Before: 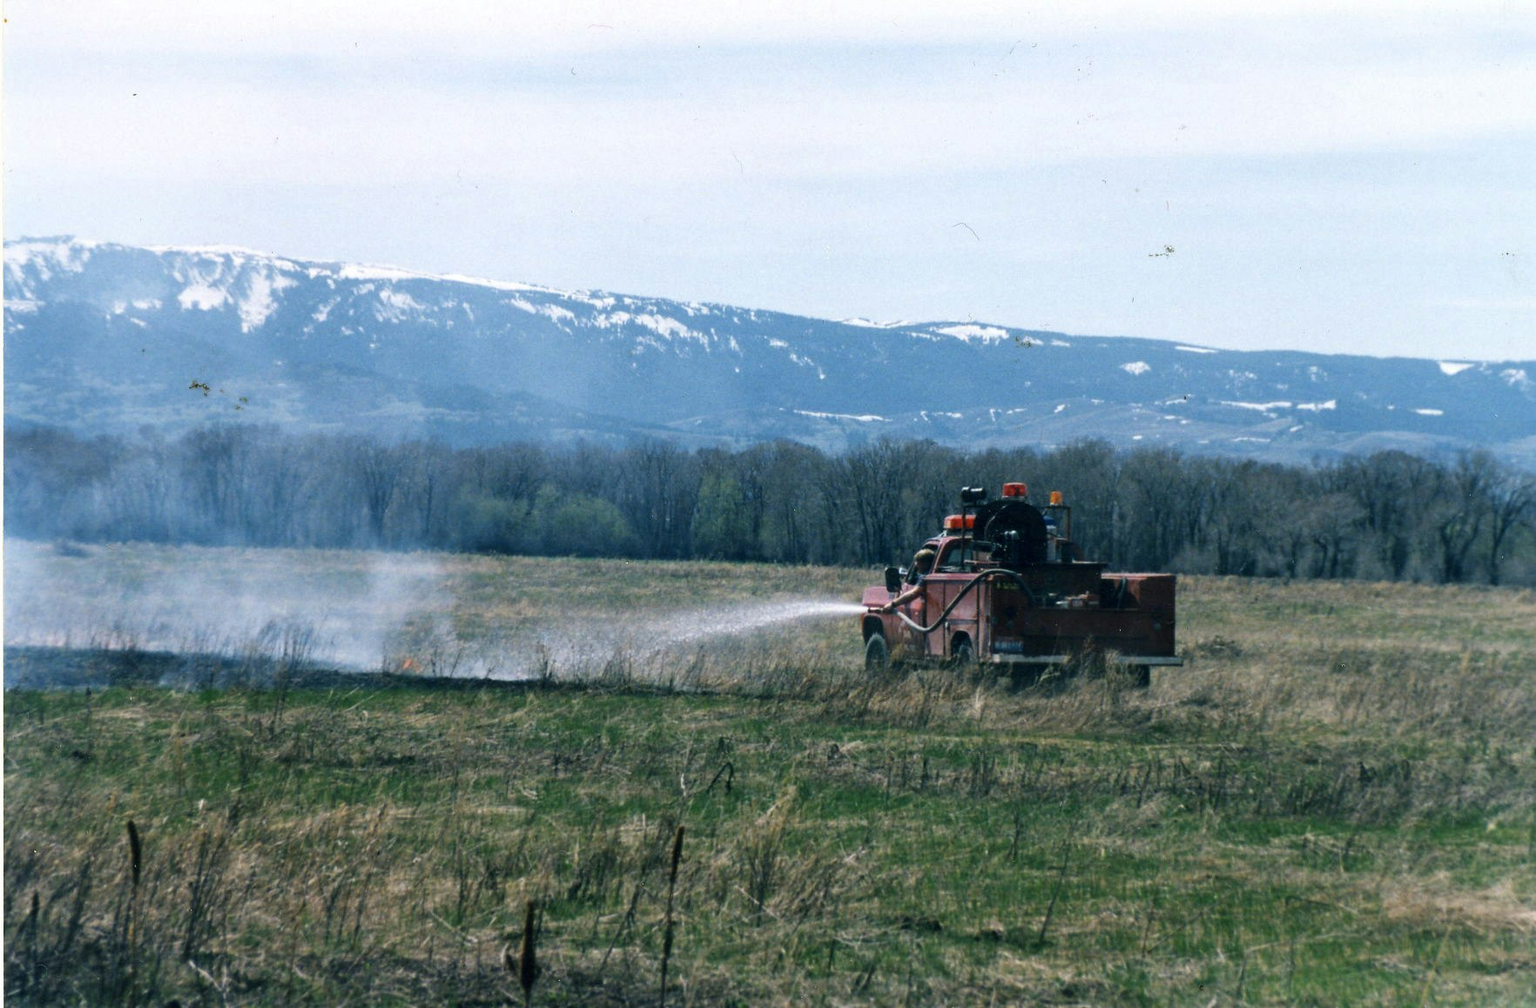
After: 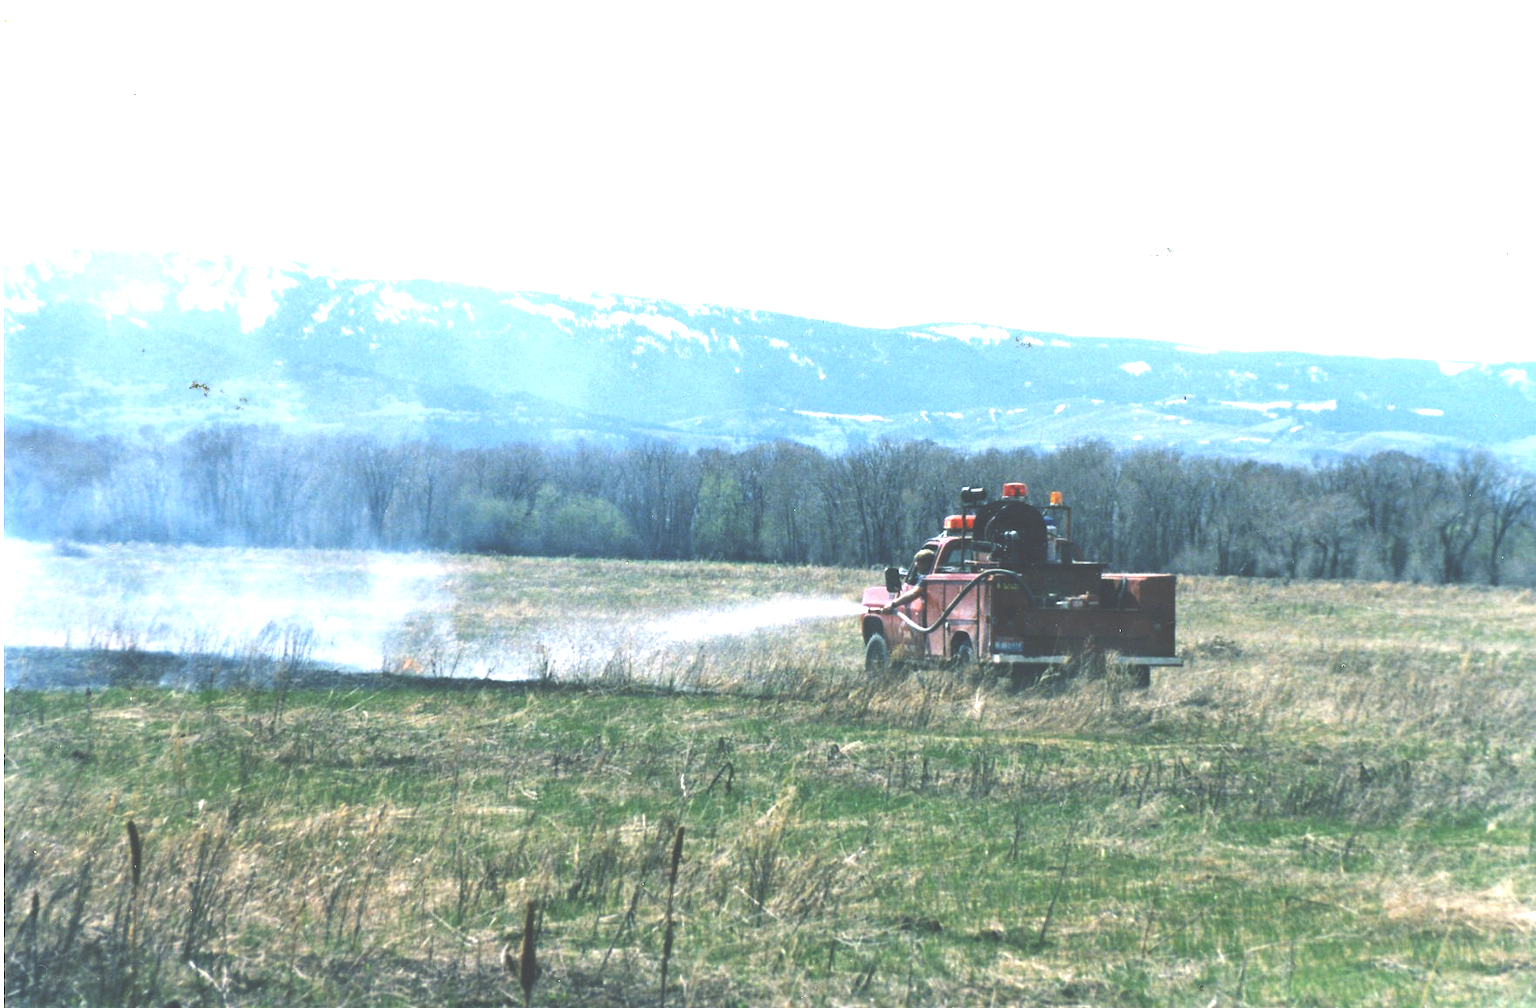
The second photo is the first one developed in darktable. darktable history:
exposure: black level correction -0.023, exposure 1.396 EV, compensate highlight preservation false
